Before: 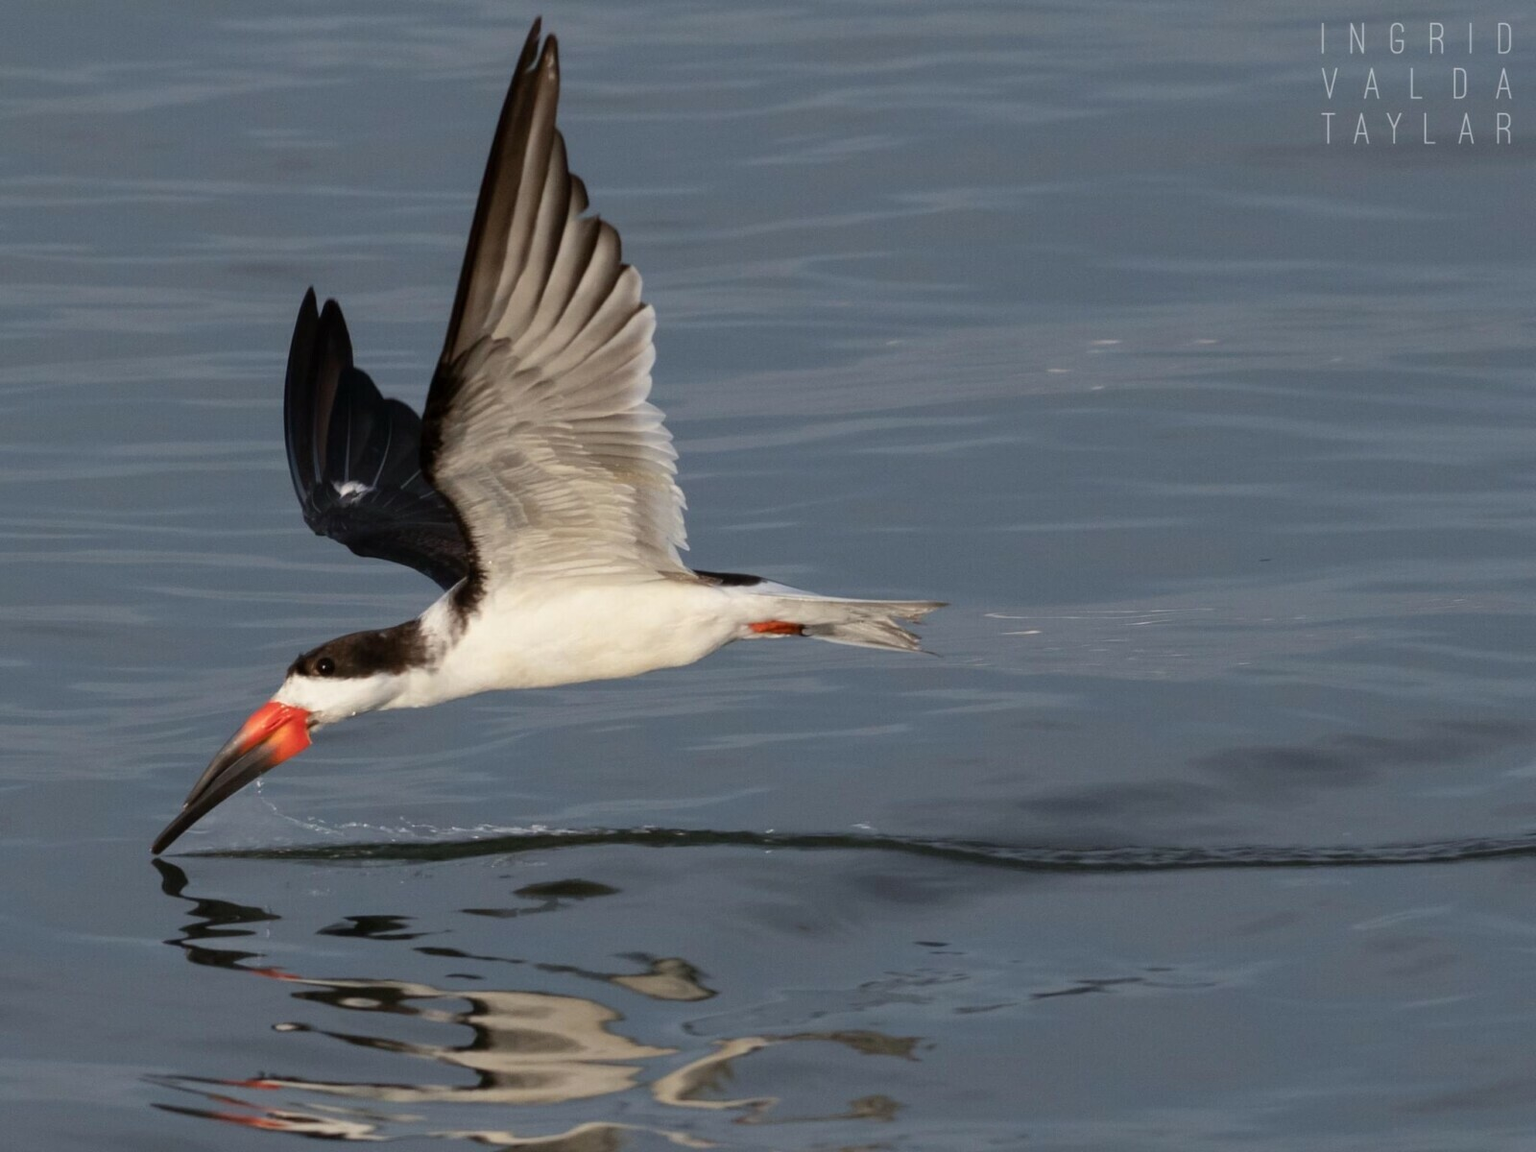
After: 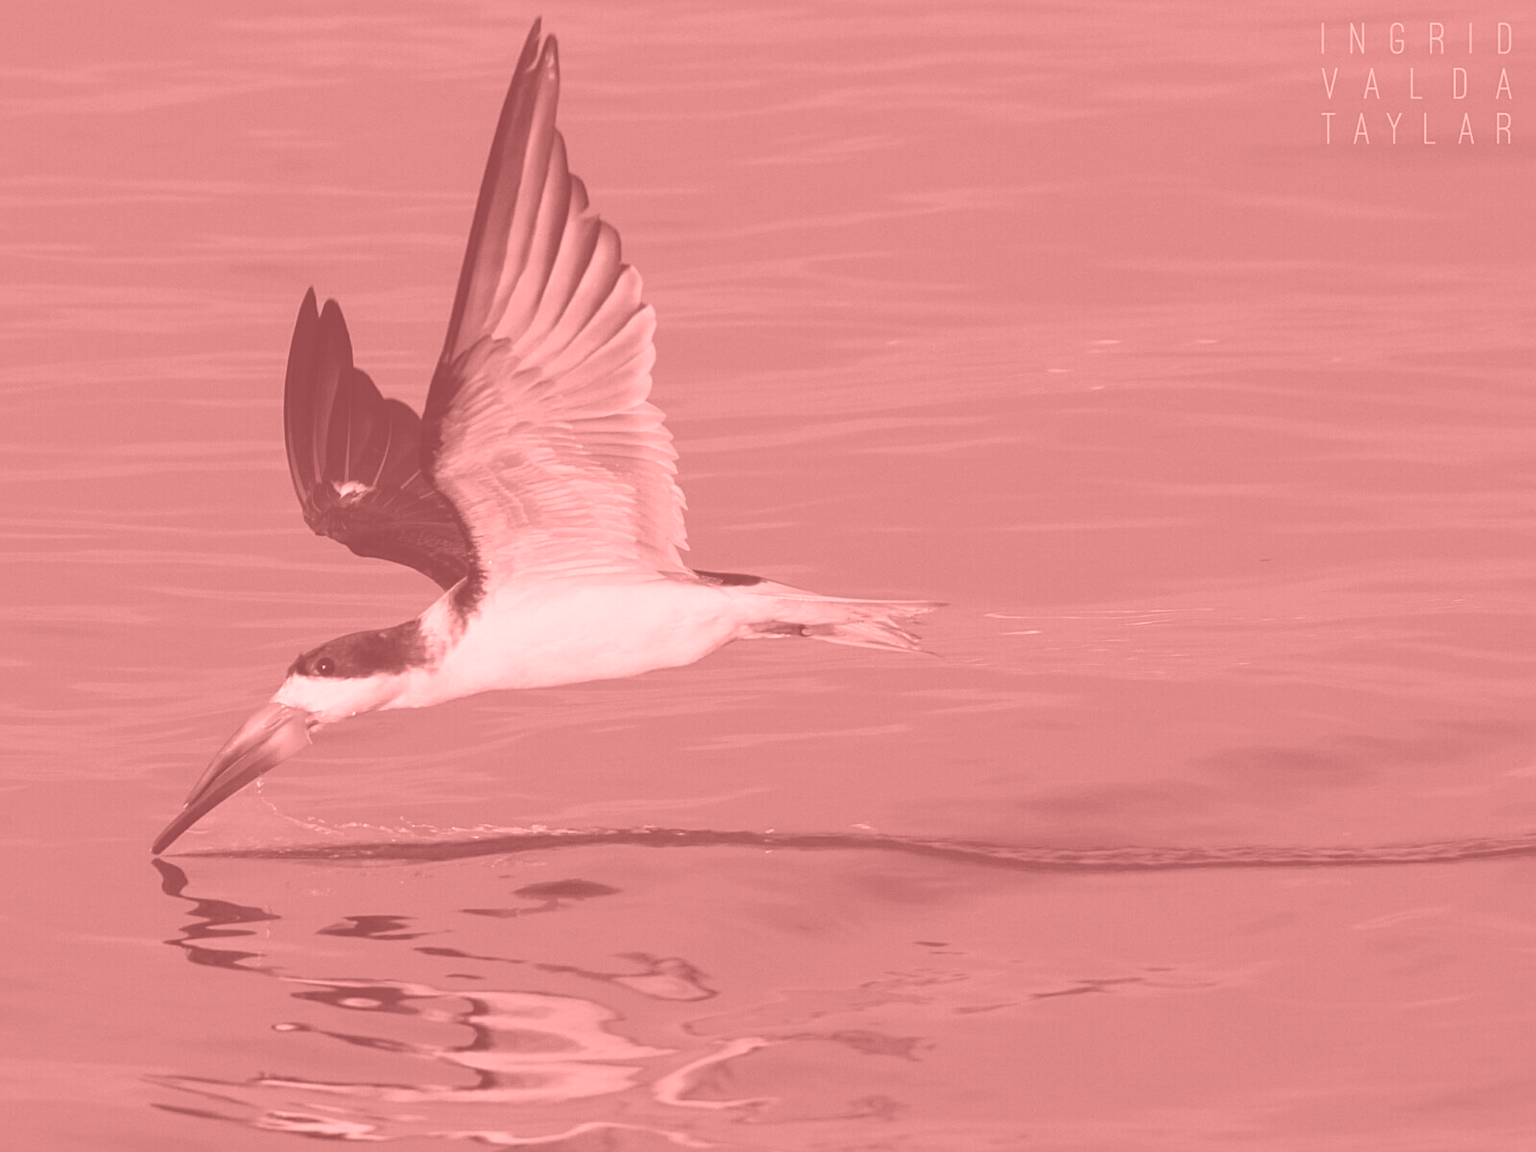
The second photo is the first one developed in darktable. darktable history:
exposure: black level correction 0, exposure 0.68 EV, compensate exposure bias true, compensate highlight preservation false
sharpen: radius 2.167, amount 0.381, threshold 0
rgb levels: mode RGB, independent channels, levels [[0, 0.5, 1], [0, 0.521, 1], [0, 0.536, 1]]
colorize: saturation 51%, source mix 50.67%, lightness 50.67%
